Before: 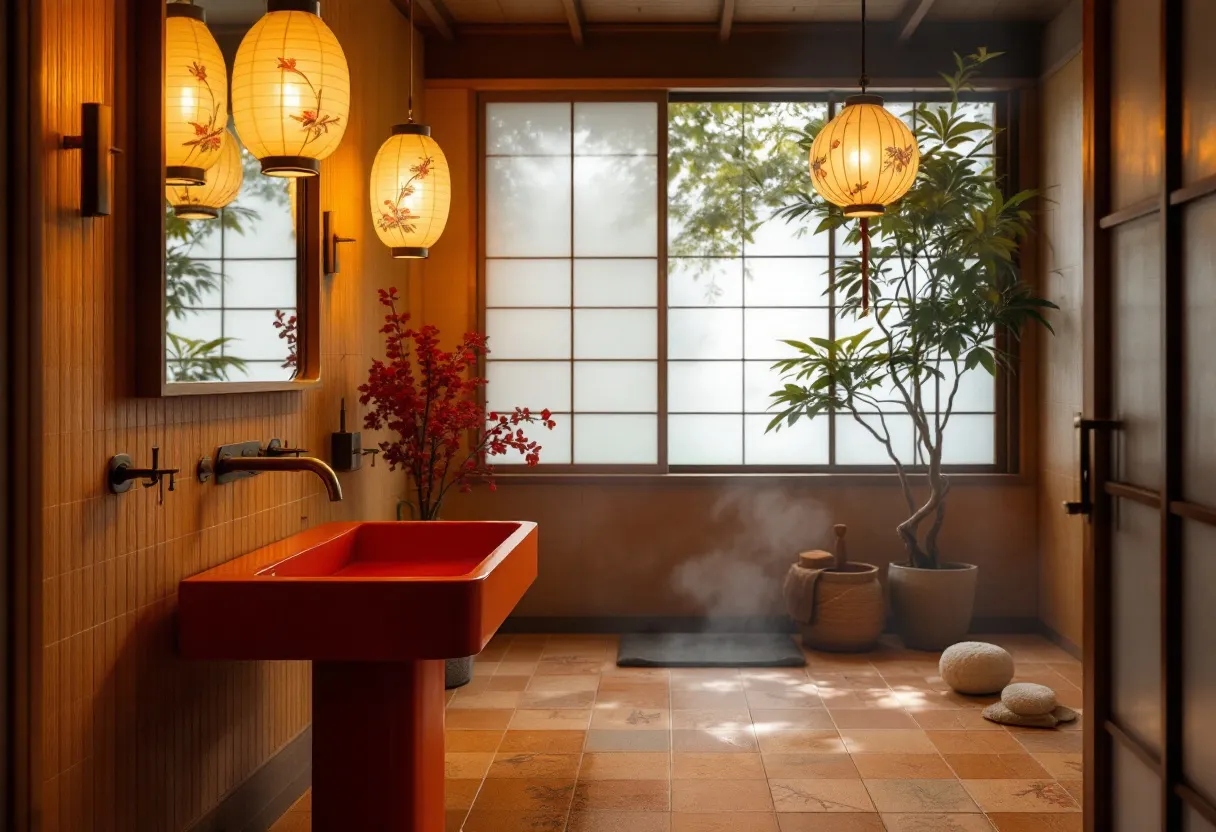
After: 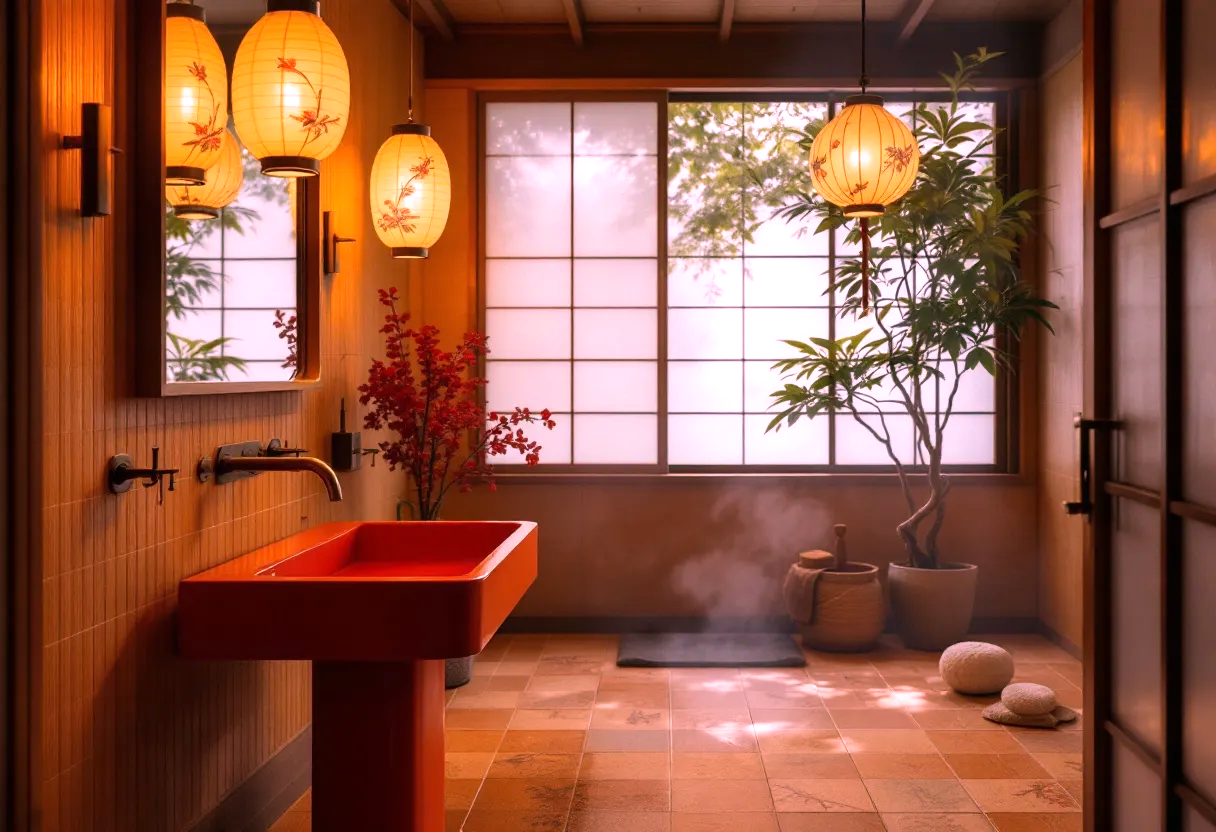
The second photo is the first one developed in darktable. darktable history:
white balance: red 1.188, blue 1.11
velvia: on, module defaults
